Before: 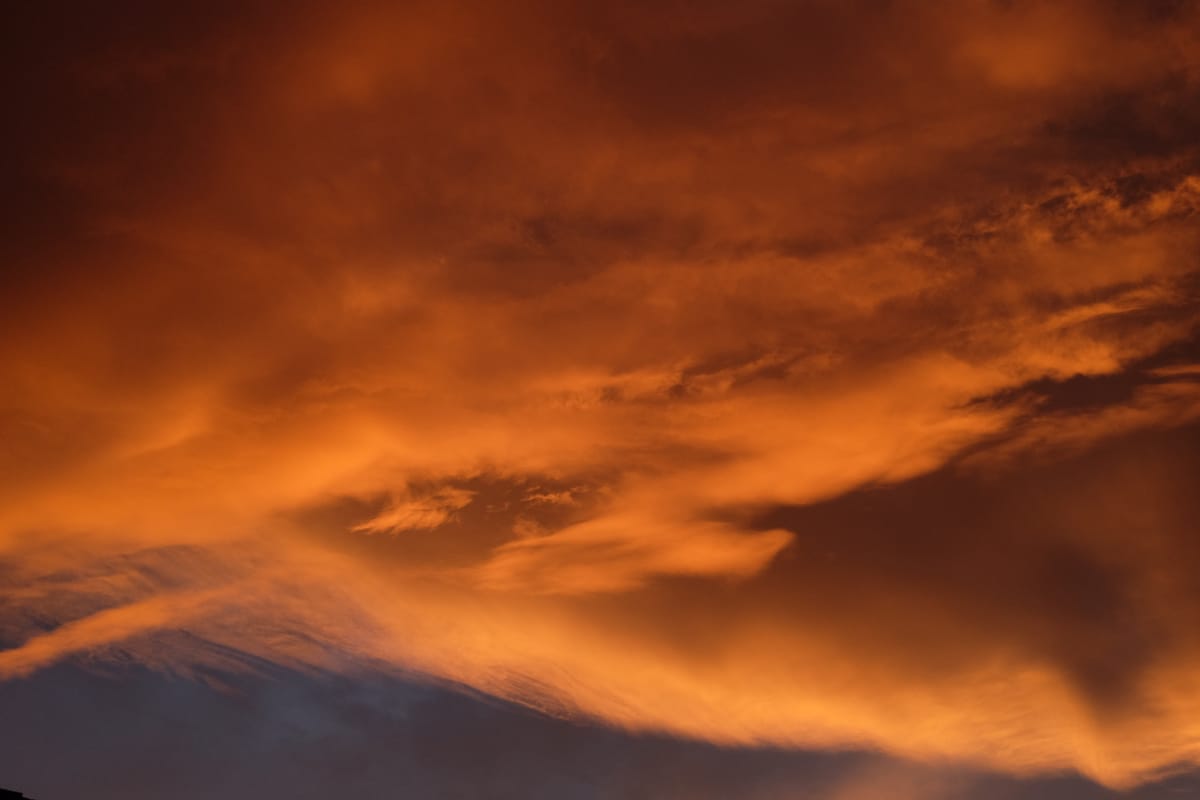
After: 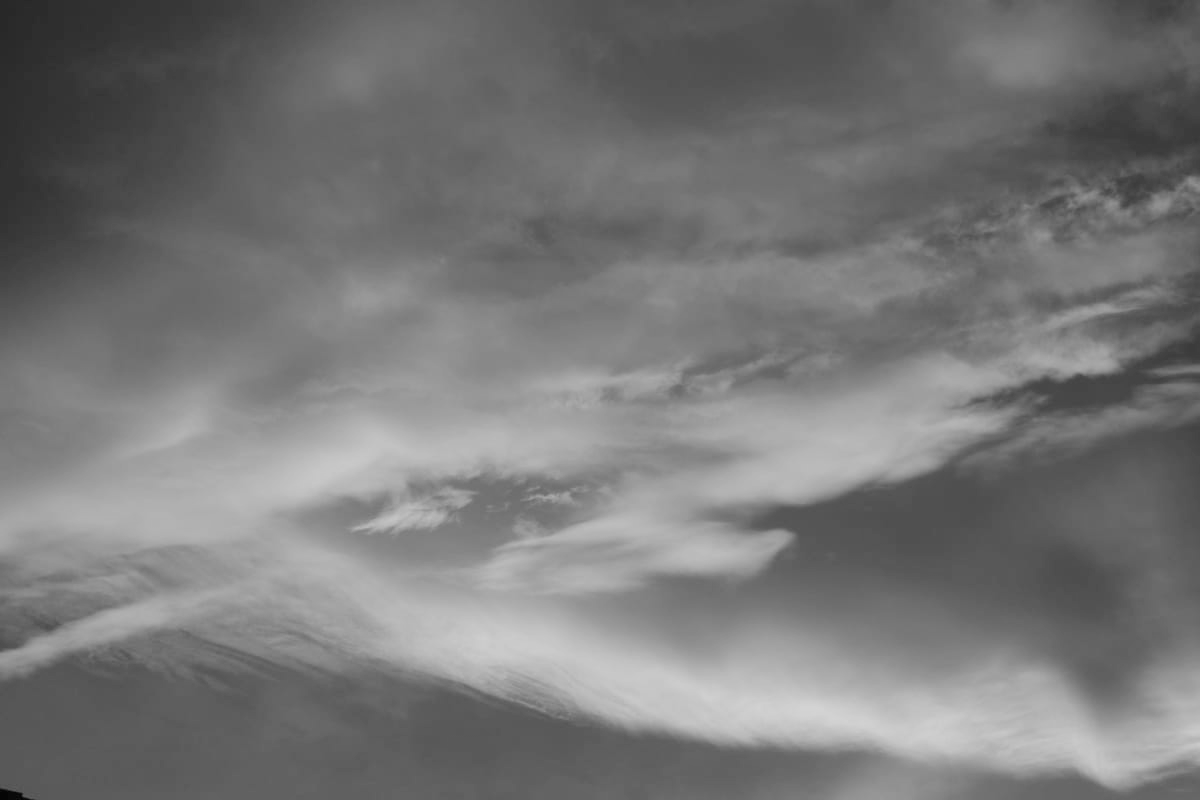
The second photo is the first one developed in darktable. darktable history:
monochrome: a 32, b 64, size 2.3
levels: levels [0, 0.397, 0.955]
